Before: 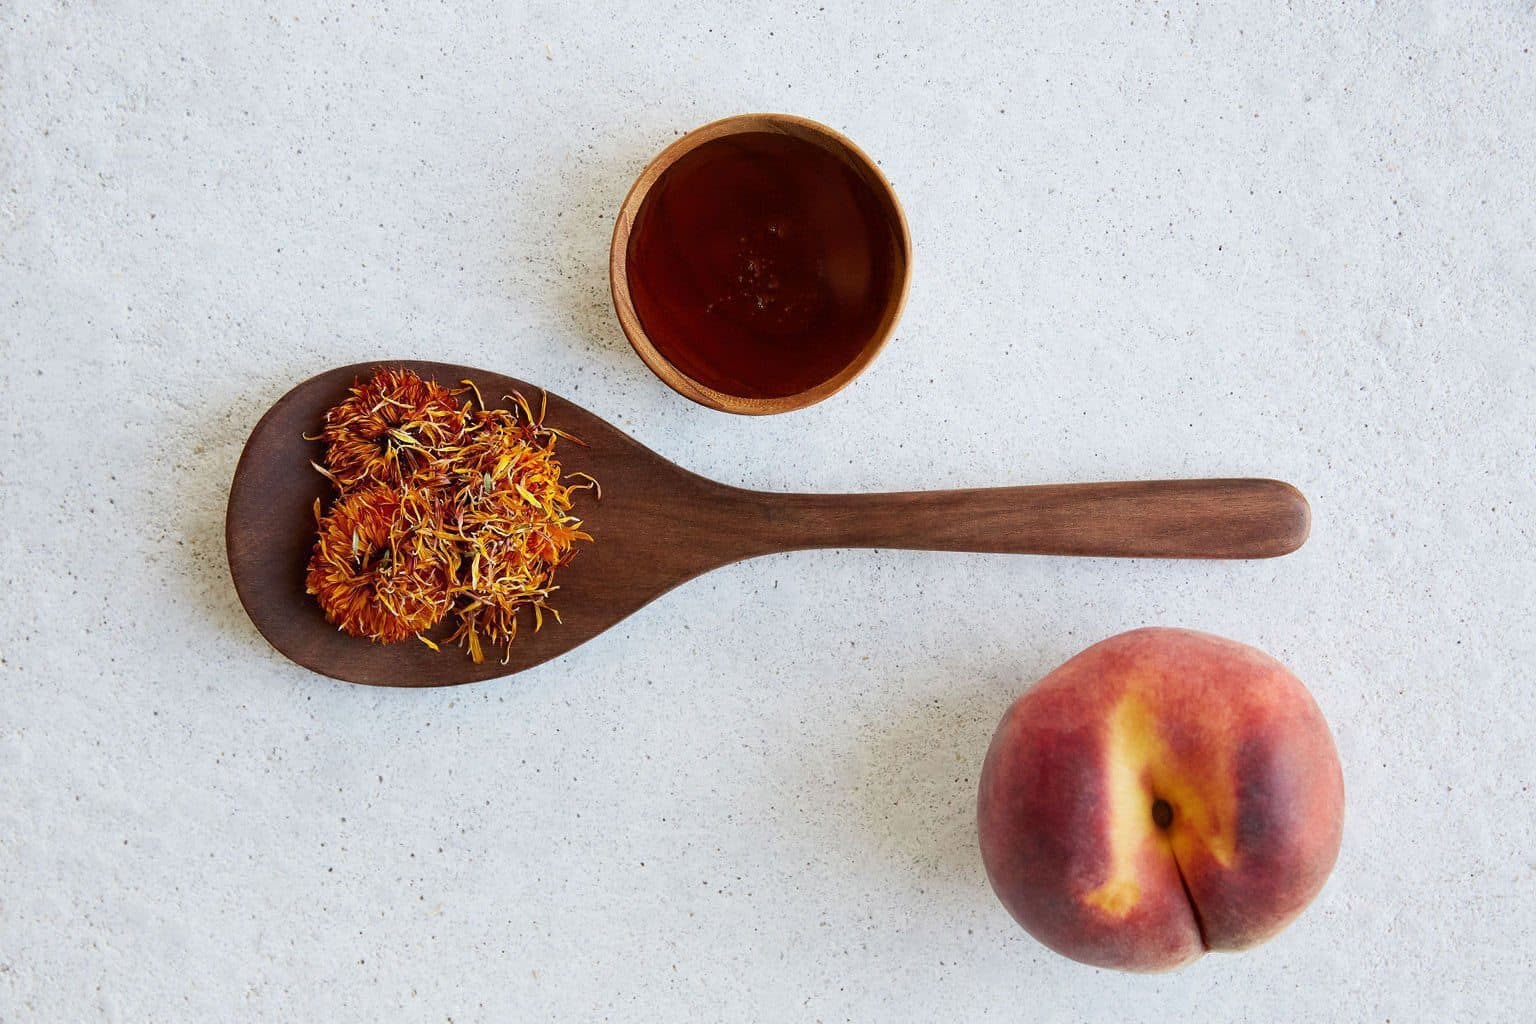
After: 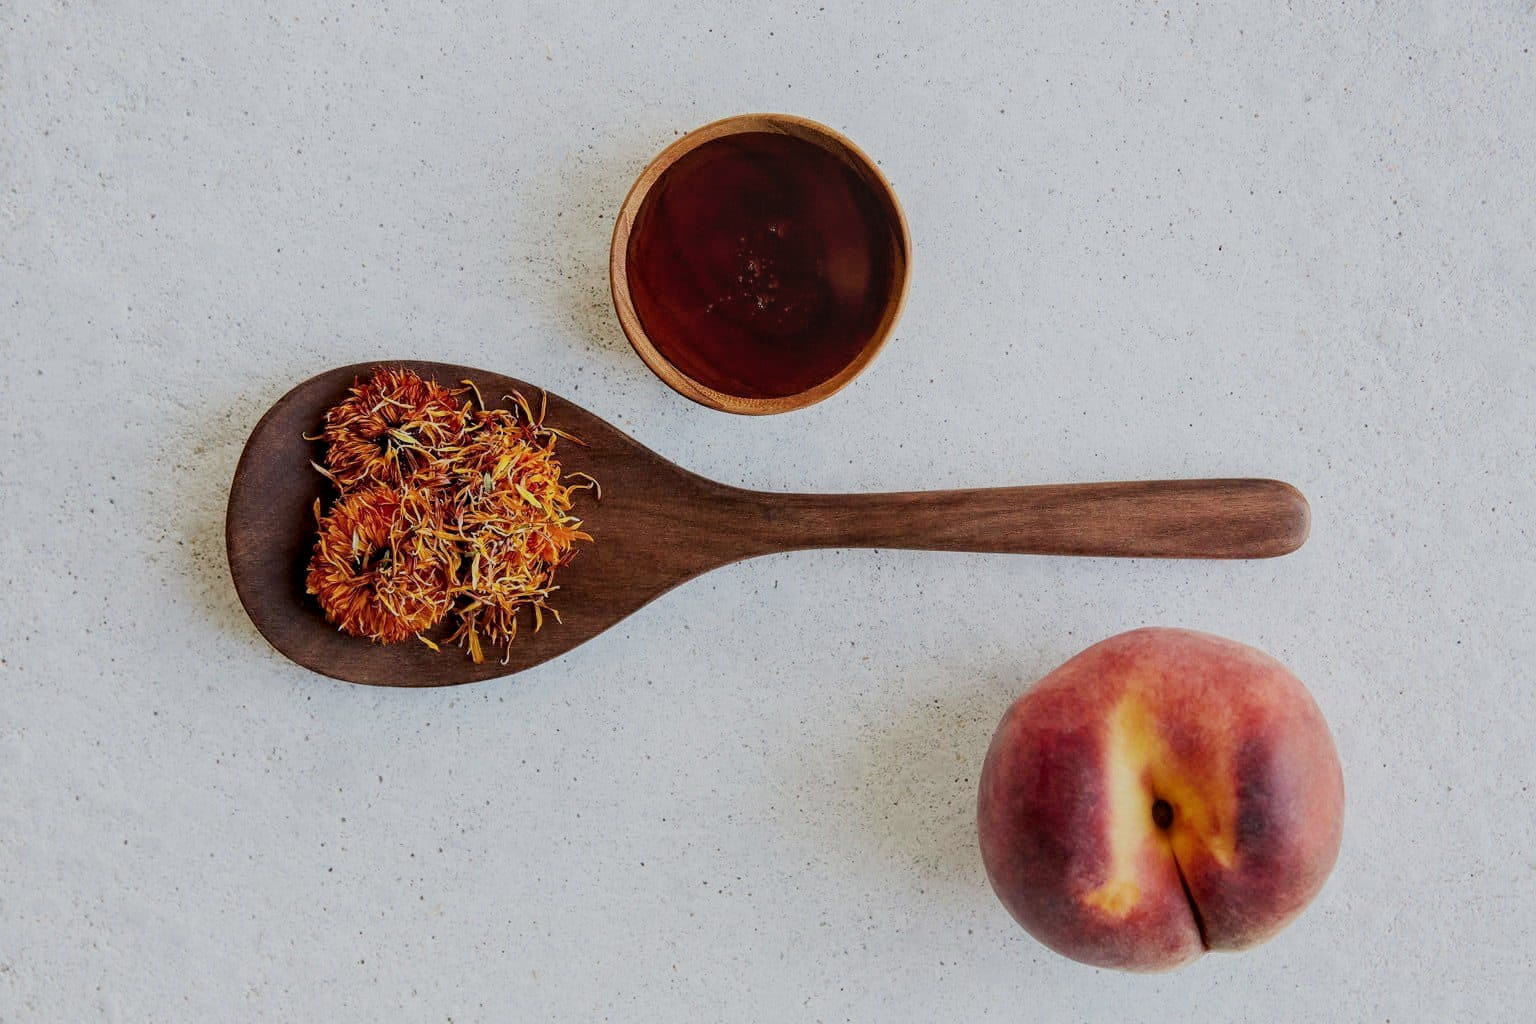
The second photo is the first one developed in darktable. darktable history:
local contrast: on, module defaults
filmic rgb: black relative exposure -7.65 EV, white relative exposure 4.56 EV, hardness 3.61
